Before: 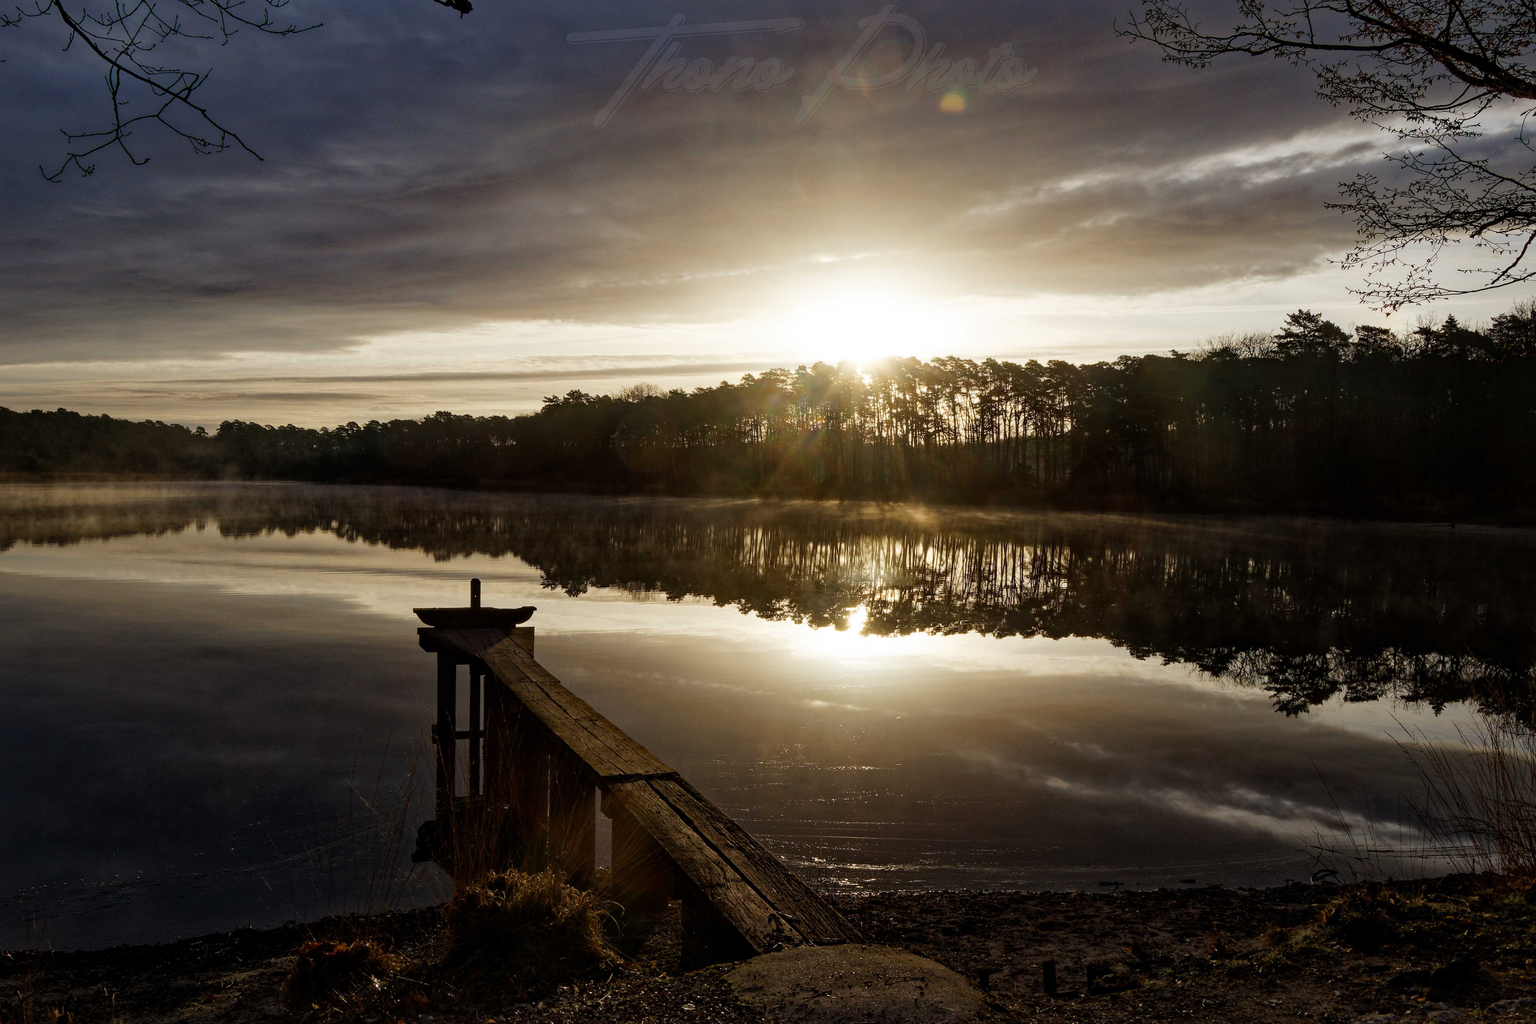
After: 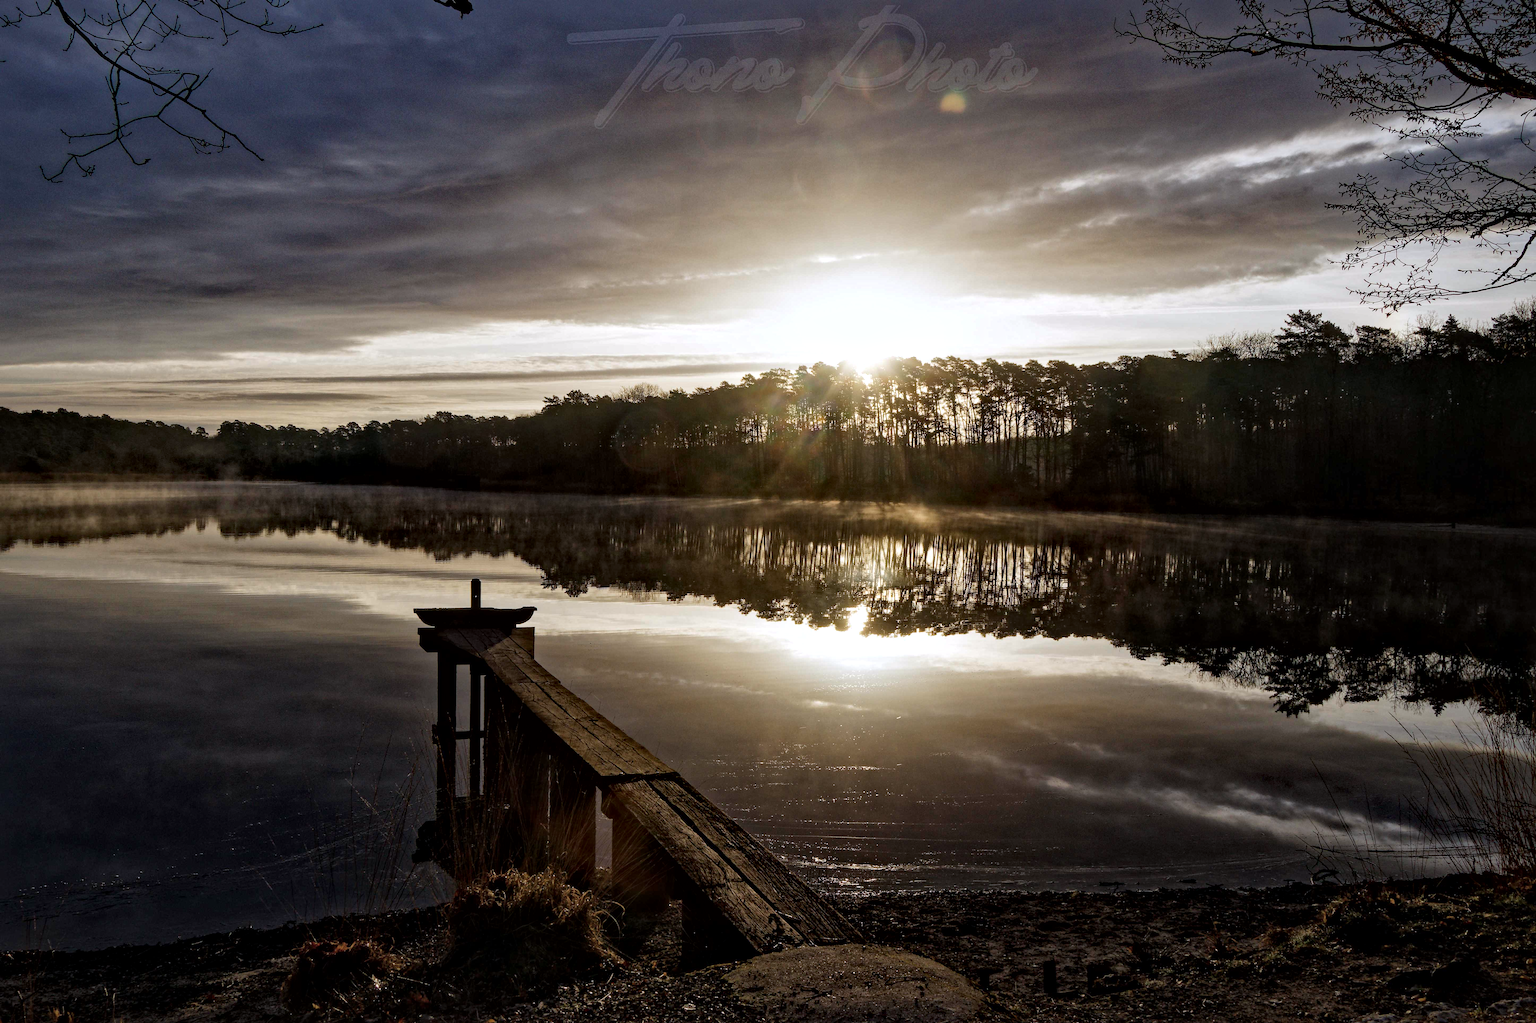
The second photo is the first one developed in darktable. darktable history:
color calibration: illuminant as shot in camera, x 0.358, y 0.373, temperature 4628.91 K
local contrast: mode bilateral grid, contrast 25, coarseness 60, detail 152%, midtone range 0.2
